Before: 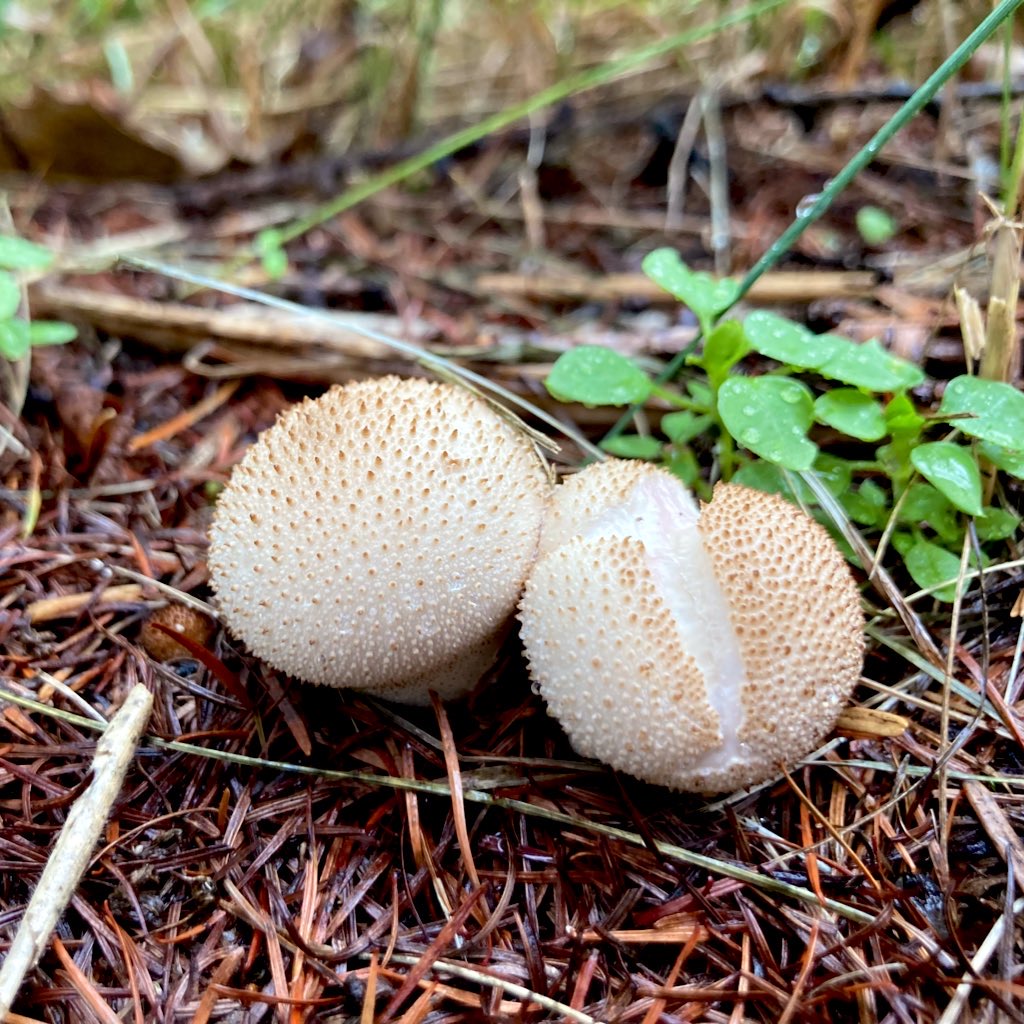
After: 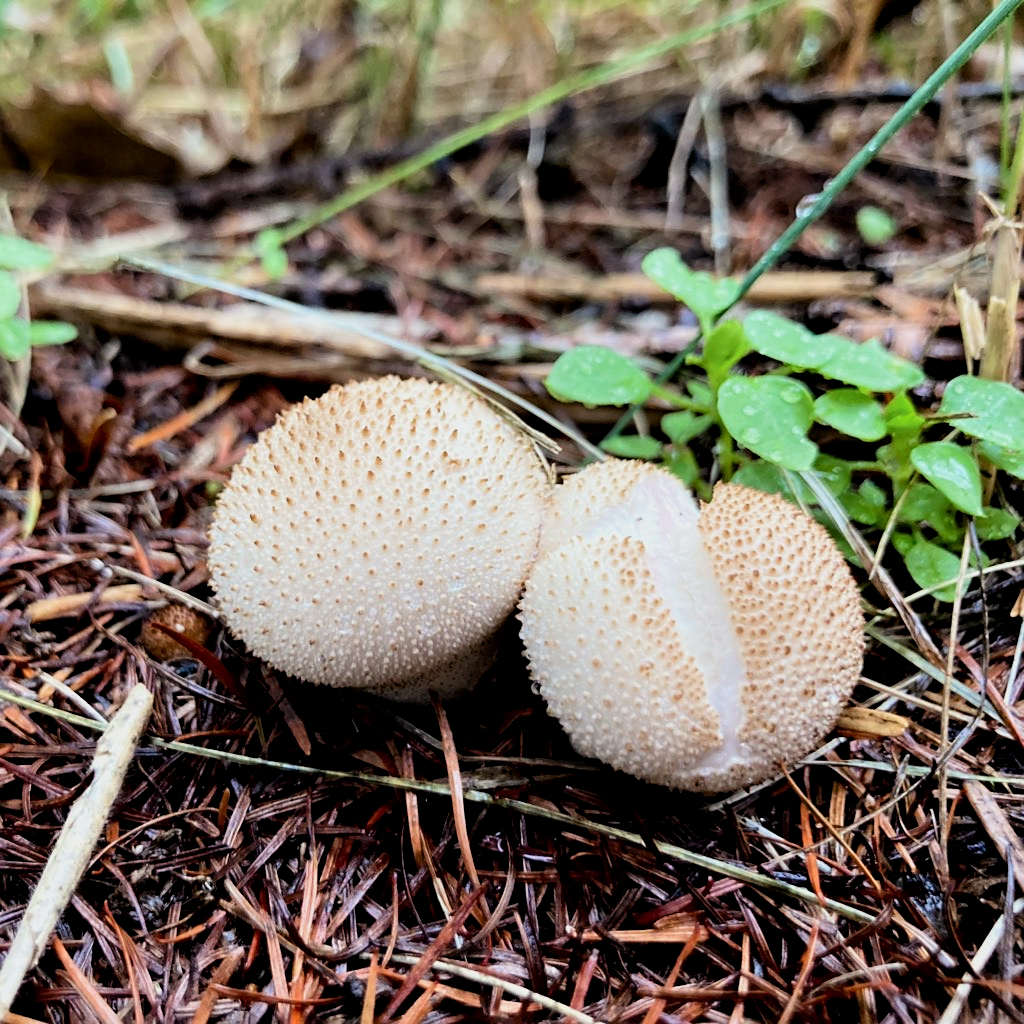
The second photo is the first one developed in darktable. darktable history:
sharpen: amount 0.216
filmic rgb: middle gray luminance 12.47%, black relative exposure -10.11 EV, white relative exposure 3.47 EV, threshold 2.94 EV, target black luminance 0%, hardness 5.72, latitude 45.06%, contrast 1.231, highlights saturation mix 5.5%, shadows ↔ highlights balance 27.6%, enable highlight reconstruction true
